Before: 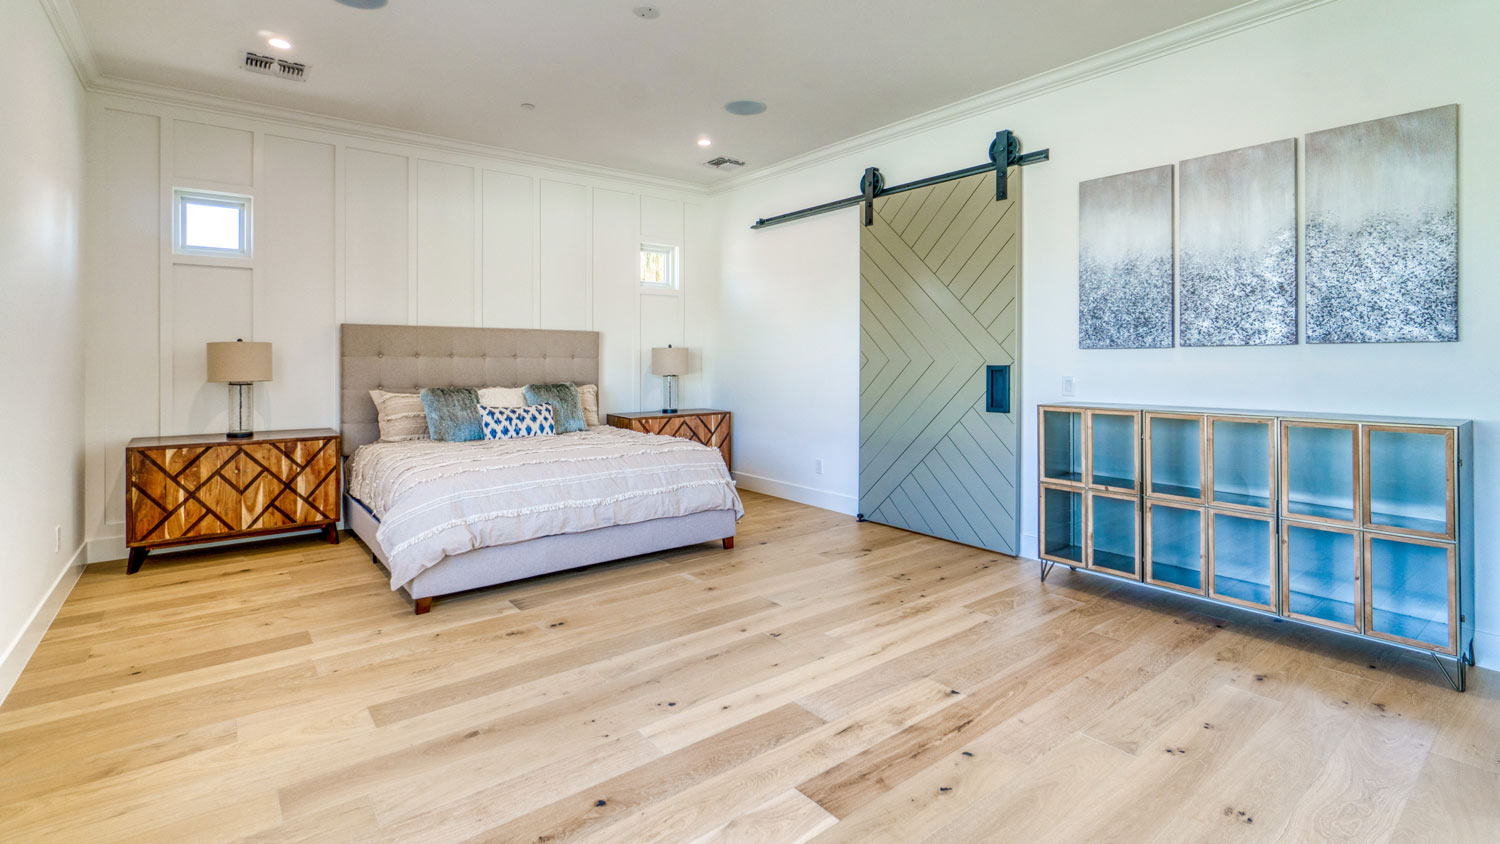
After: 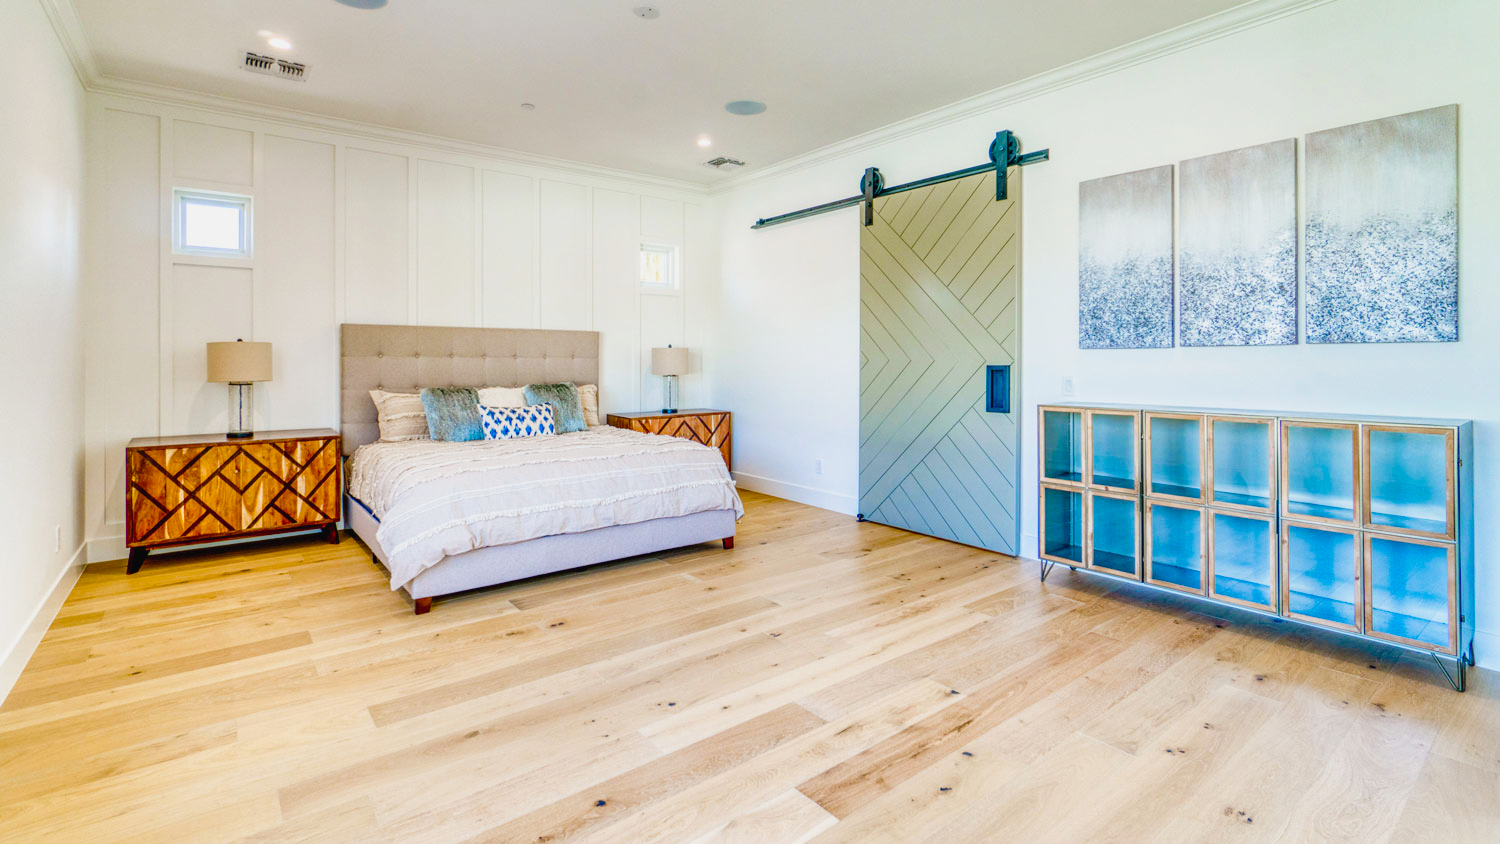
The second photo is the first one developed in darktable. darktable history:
color balance rgb: linear chroma grading › global chroma 14.391%, perceptual saturation grading › global saturation 9.497%, perceptual saturation grading › highlights -13.61%, perceptual saturation grading › mid-tones 14.39%, perceptual saturation grading › shadows 23.386%, contrast -9.652%
tone curve: curves: ch0 [(0, 0.021) (0.049, 0.044) (0.157, 0.131) (0.359, 0.419) (0.469, 0.544) (0.634, 0.722) (0.839, 0.909) (0.998, 0.978)]; ch1 [(0, 0) (0.437, 0.408) (0.472, 0.47) (0.502, 0.503) (0.527, 0.53) (0.564, 0.573) (0.614, 0.654) (0.669, 0.748) (0.859, 0.899) (1, 1)]; ch2 [(0, 0) (0.33, 0.301) (0.421, 0.443) (0.487, 0.504) (0.502, 0.509) (0.535, 0.537) (0.565, 0.595) (0.608, 0.667) (1, 1)], preserve colors none
